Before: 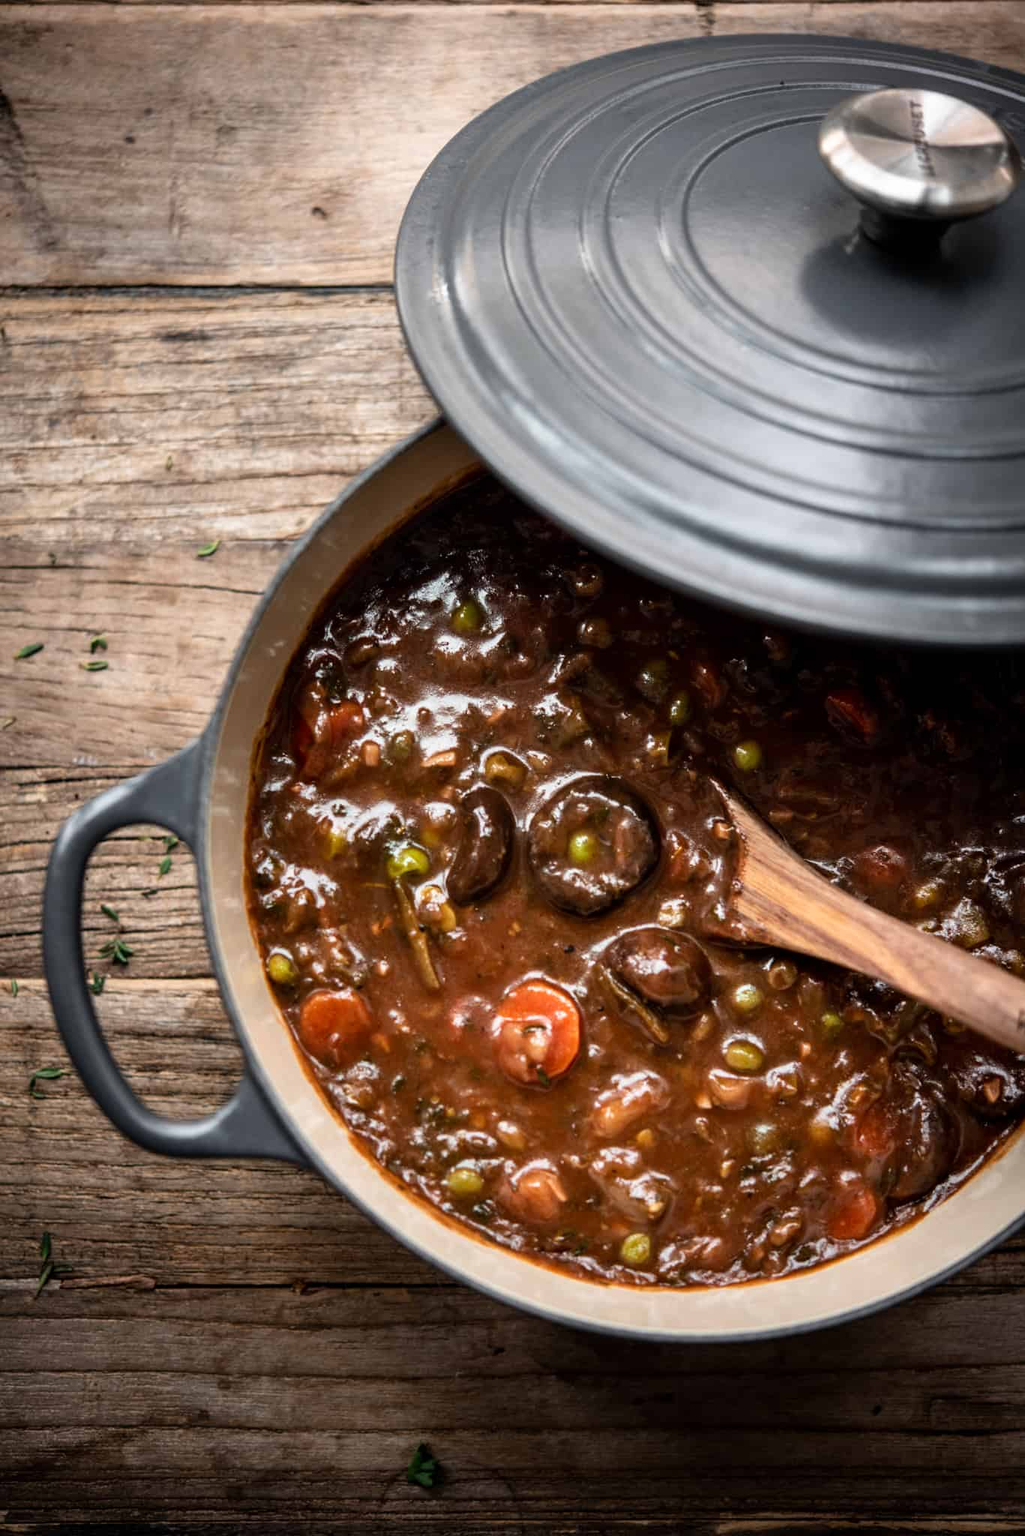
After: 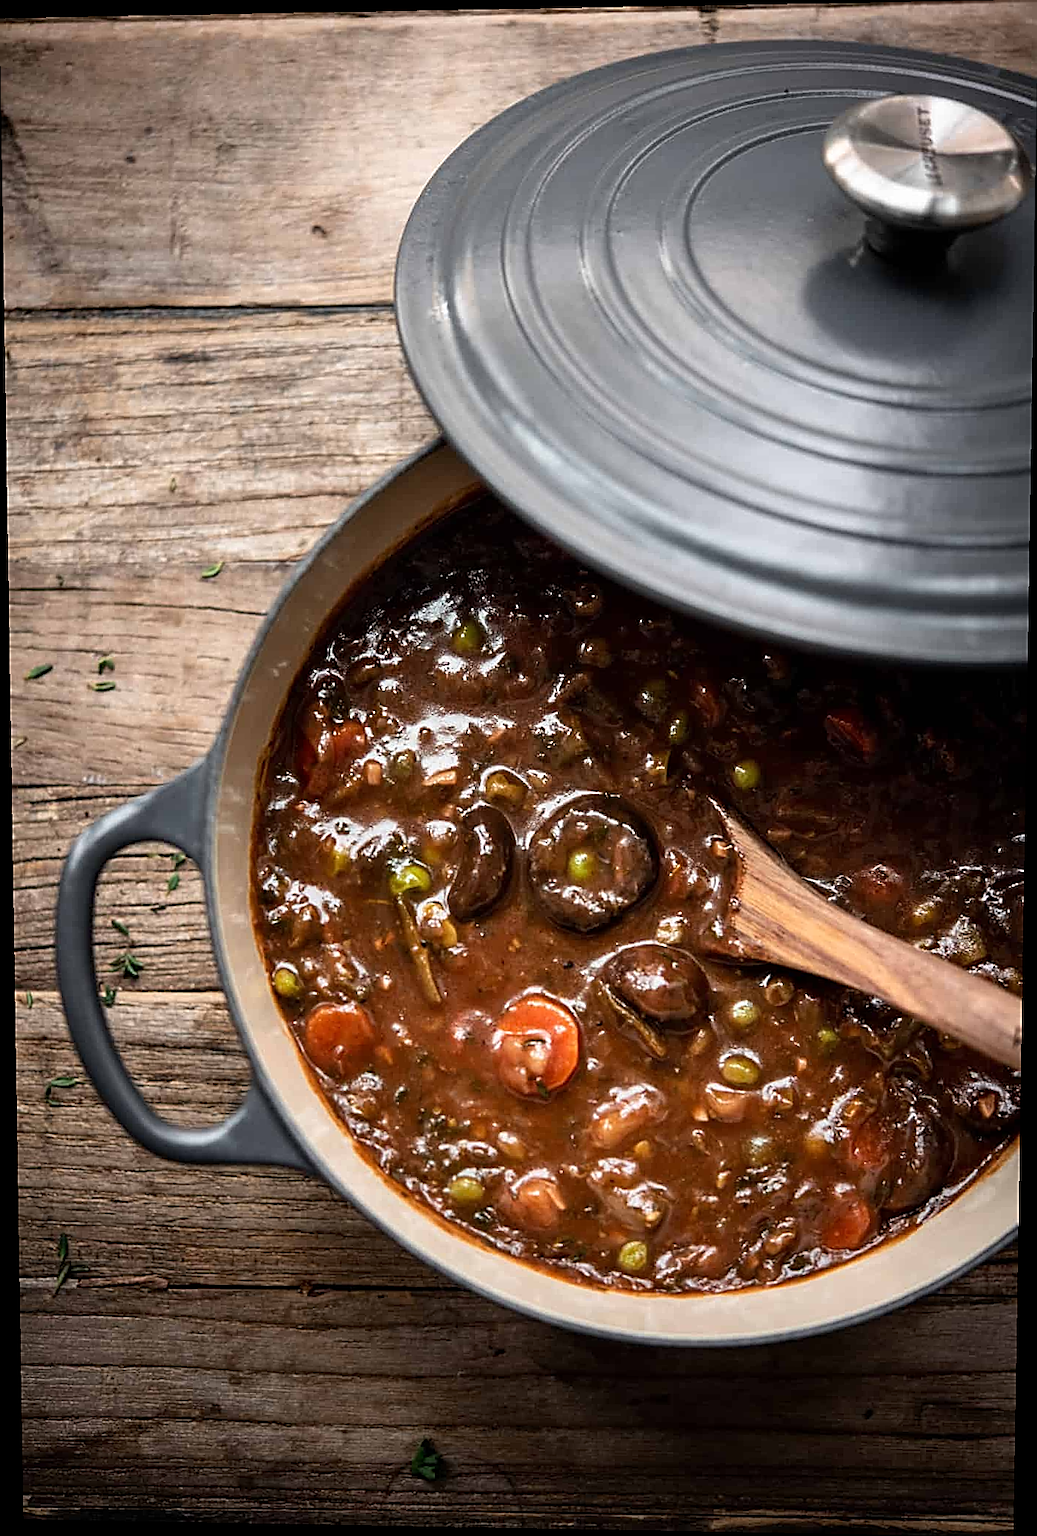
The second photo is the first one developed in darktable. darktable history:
sharpen: radius 1.685, amount 1.294
rotate and perspective: lens shift (vertical) 0.048, lens shift (horizontal) -0.024, automatic cropping off
